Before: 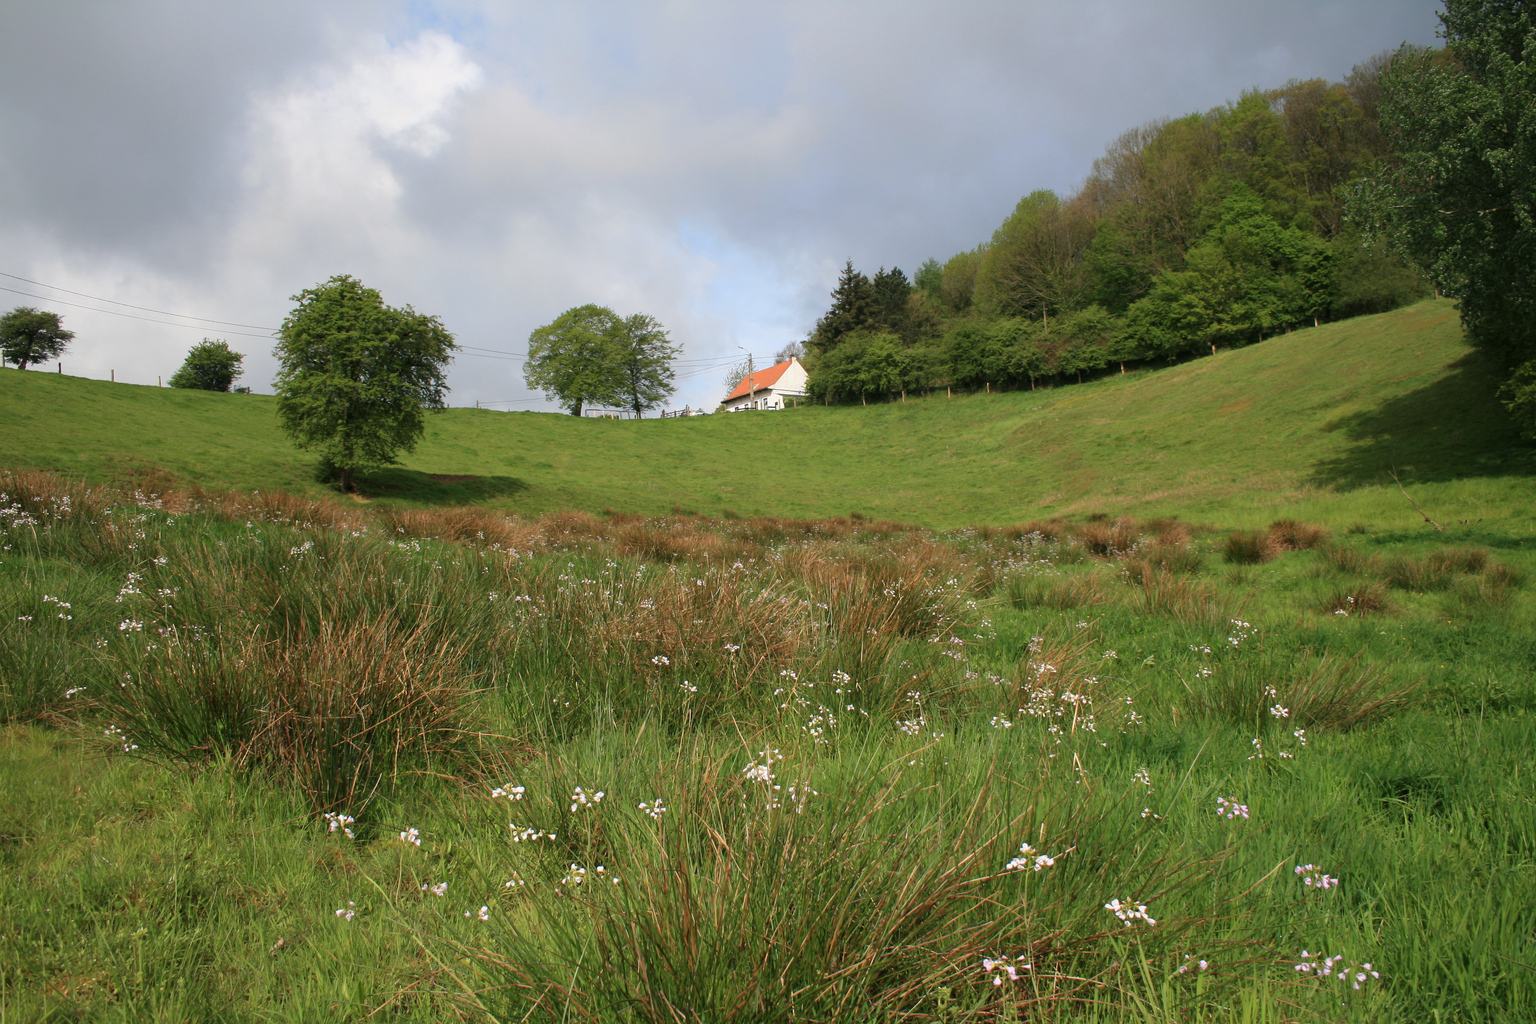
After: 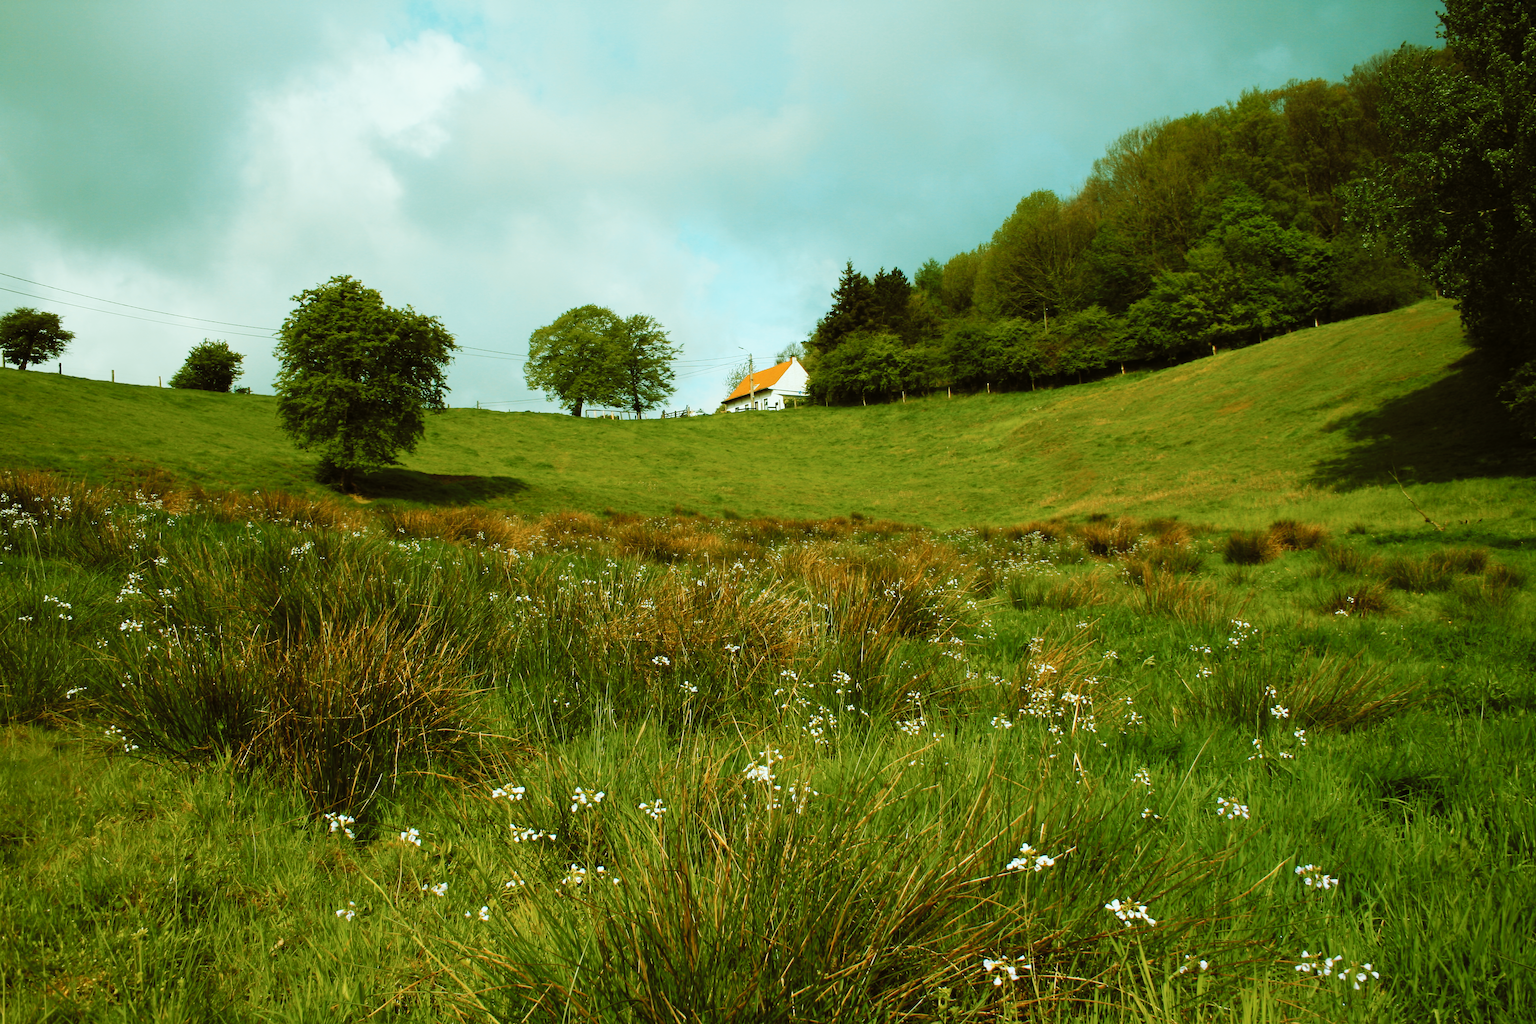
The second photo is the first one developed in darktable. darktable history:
tone curve: curves: ch0 [(0, 0) (0.003, 0.002) (0.011, 0.006) (0.025, 0.014) (0.044, 0.02) (0.069, 0.027) (0.1, 0.036) (0.136, 0.05) (0.177, 0.081) (0.224, 0.118) (0.277, 0.183) (0.335, 0.262) (0.399, 0.351) (0.468, 0.456) (0.543, 0.571) (0.623, 0.692) (0.709, 0.795) (0.801, 0.88) (0.898, 0.948) (1, 1)], preserve colors none
color look up table: target L [92.85, 86.61, 80.66, 81.57, 73.69, 65.98, 65.36, 58.35, 60.01, 52.34, 45.74, 25.23, 200.13, 87.55, 81.68, 70.7, 63.7, 61.36, 57.18, 50.57, 44.71, 45.8, 41.29, 23.03, 9.802, 0, 84.75, 72.16, 69.49, 61.12, 51.97, 54.3, 52.61, 43.09, 30.19, 32.63, 30.89, 20.8, 16.29, 14.42, 7.135, 93.76, 83.87, 82.07, 66.26, 57.71, 50.07, 40.05, 36.16], target a [-20.14, -5.89, -20.77, -51.76, -46.84, -37.24, -11.91, -38.18, -2.131, -32.99, -20.99, -13.47, 0, -4.66, 5.22, 20.46, 23.13, 8.541, 29.36, 43.32, -7.546, 36.54, 12.4, 25.89, 18.24, 0, -8.65, -16.16, 12.81, 35.7, 52.59, 2.284, -3.957, 5.528, 31.1, 32.53, 8.723, 30.02, 1.638, -1.274, 16.58, -19.92, -47.01, -34.92, -26.31, -28.06, -20.63, -24.77, -13.2], target b [13.68, 56.25, 62.75, 12.99, 43.12, 7.292, 30.93, 31.05, 44.9, 36.18, 29.84, 24.03, 0, 32.98, 15.21, 49.23, 50.51, 39.7, 27.44, 43.07, 20.4, 36.82, 33.24, 34.37, 14.16, 0, -2.291, -25.1, -8.346, -20.46, 27.47, -25.51, -42.4, 11.98, -14.72, -60.92, -34.7, 14.43, 18.52, -2.199, -21.42, -4.437, -9.312, -15.13, -25.34, -0.027, -6.109, 15.55, -7.395], num patches 49
